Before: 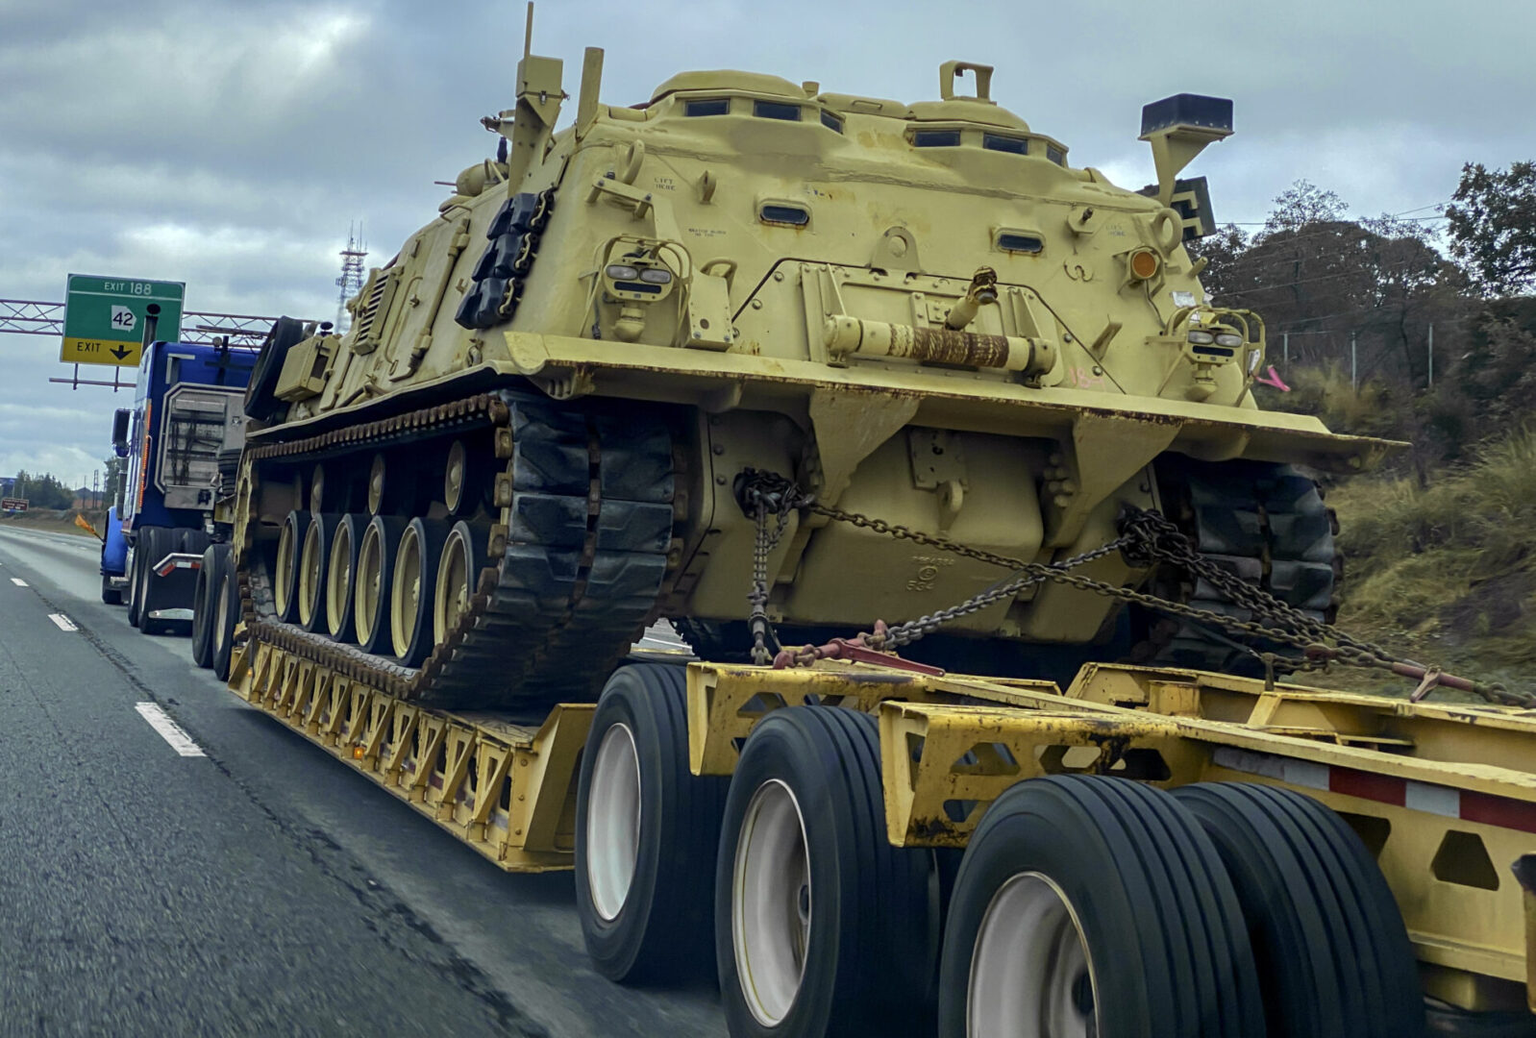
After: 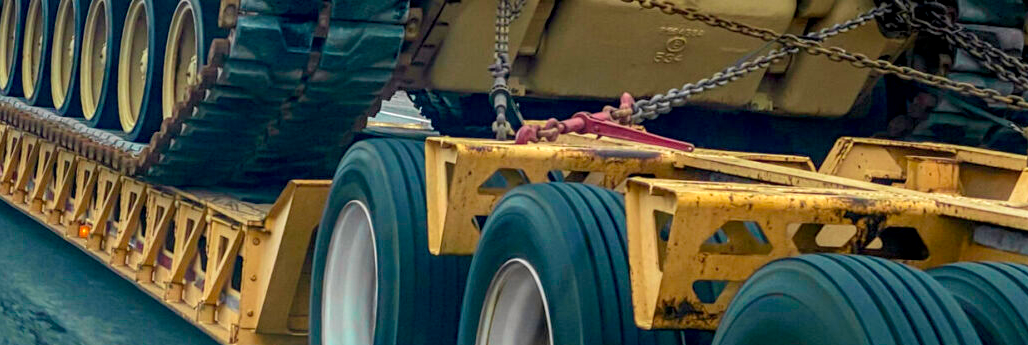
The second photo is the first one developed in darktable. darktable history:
crop: left 18.091%, top 51.13%, right 17.525%, bottom 16.85%
velvia: on, module defaults
local contrast: on, module defaults
